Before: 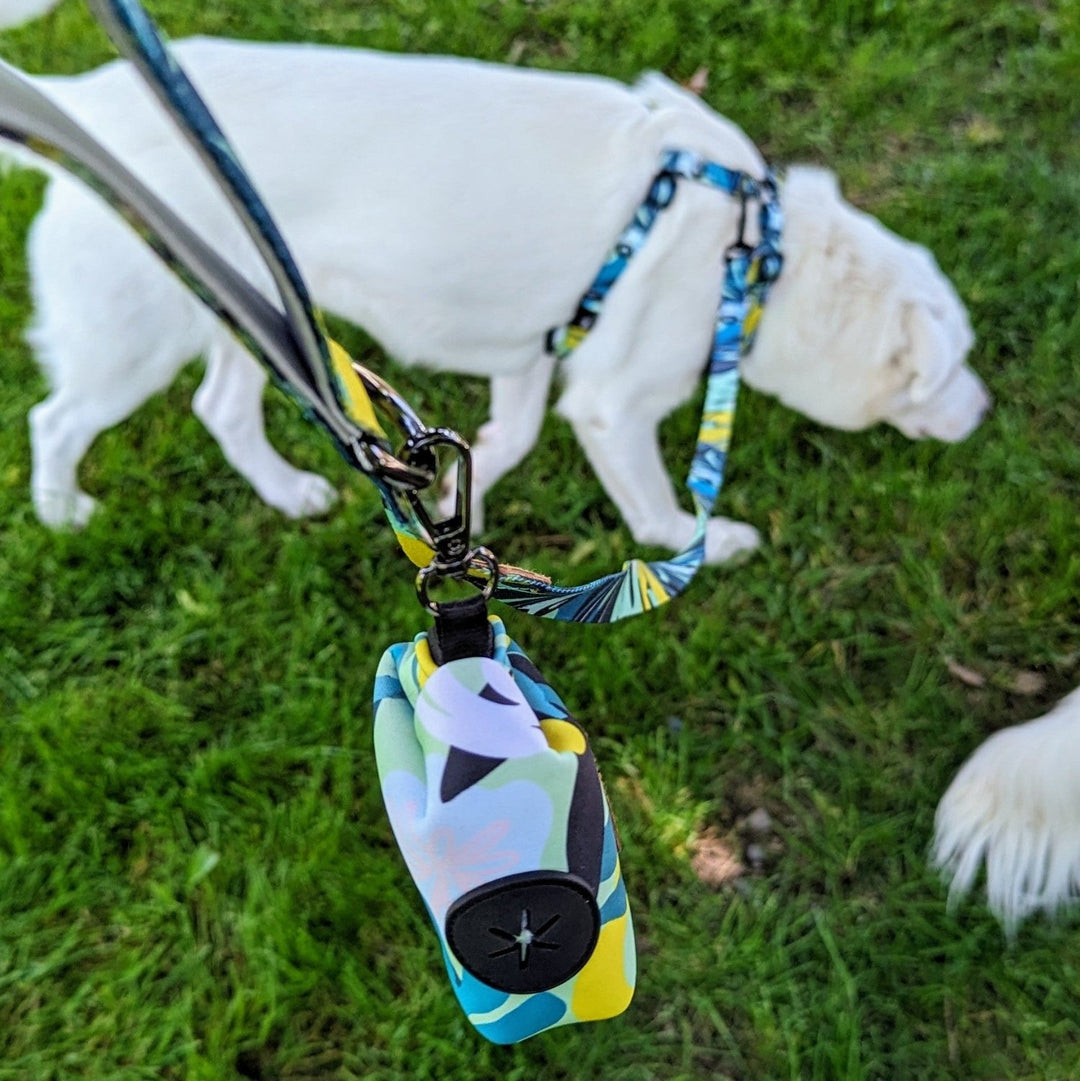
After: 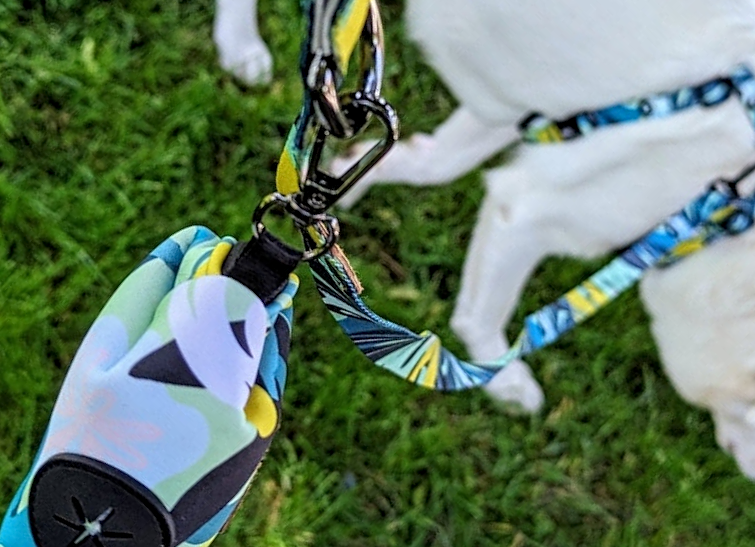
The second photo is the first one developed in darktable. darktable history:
contrast equalizer: octaves 7, y [[0.502, 0.505, 0.512, 0.529, 0.564, 0.588], [0.5 ×6], [0.502, 0.505, 0.512, 0.529, 0.564, 0.588], [0, 0.001, 0.001, 0.004, 0.008, 0.011], [0, 0.001, 0.001, 0.004, 0.008, 0.011]]
crop and rotate: angle -44.56°, top 16.573%, right 1.001%, bottom 11.722%
